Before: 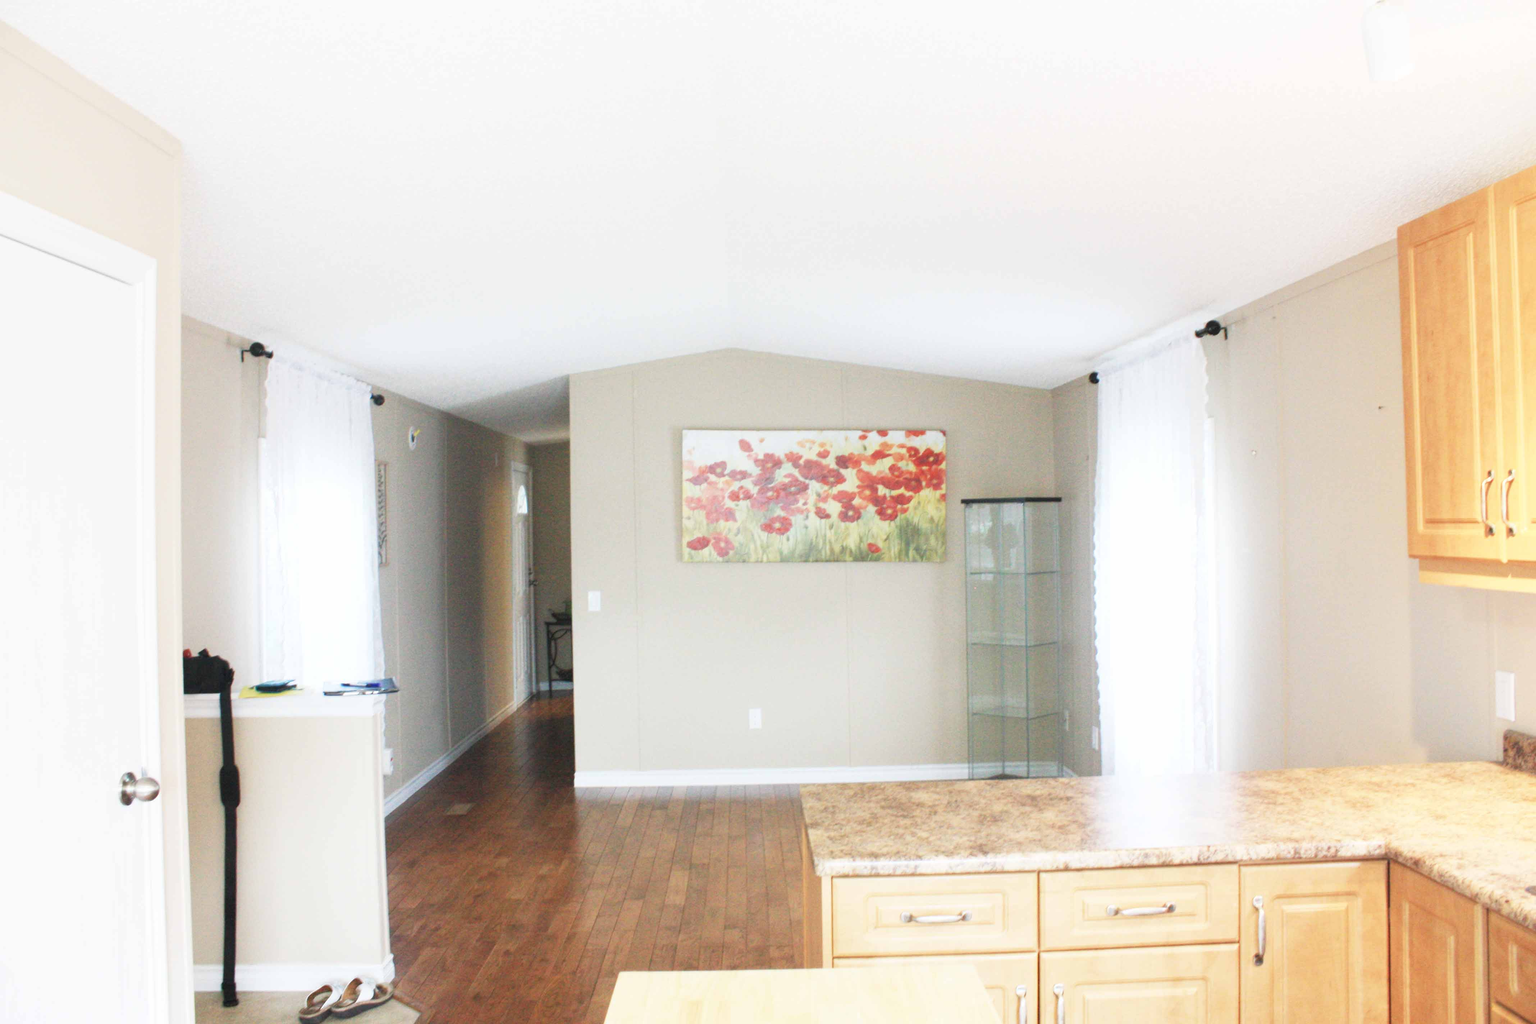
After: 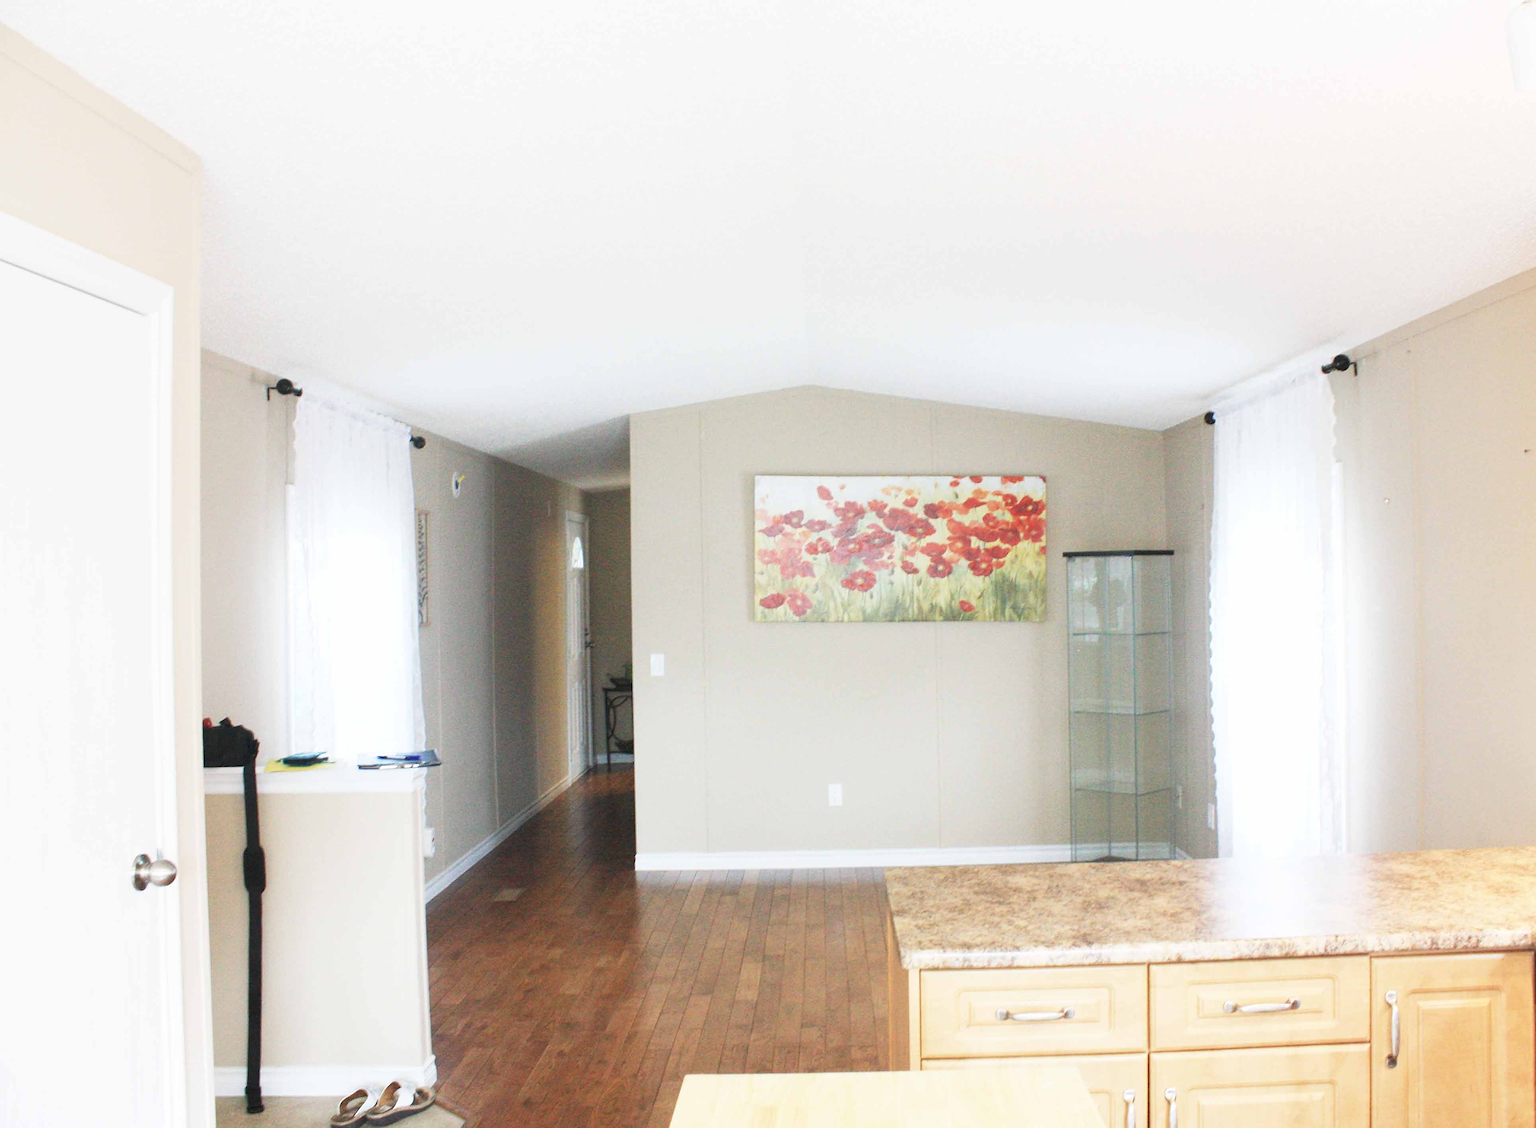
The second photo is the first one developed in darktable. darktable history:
sharpen: on, module defaults
crop: right 9.508%, bottom 0.016%
